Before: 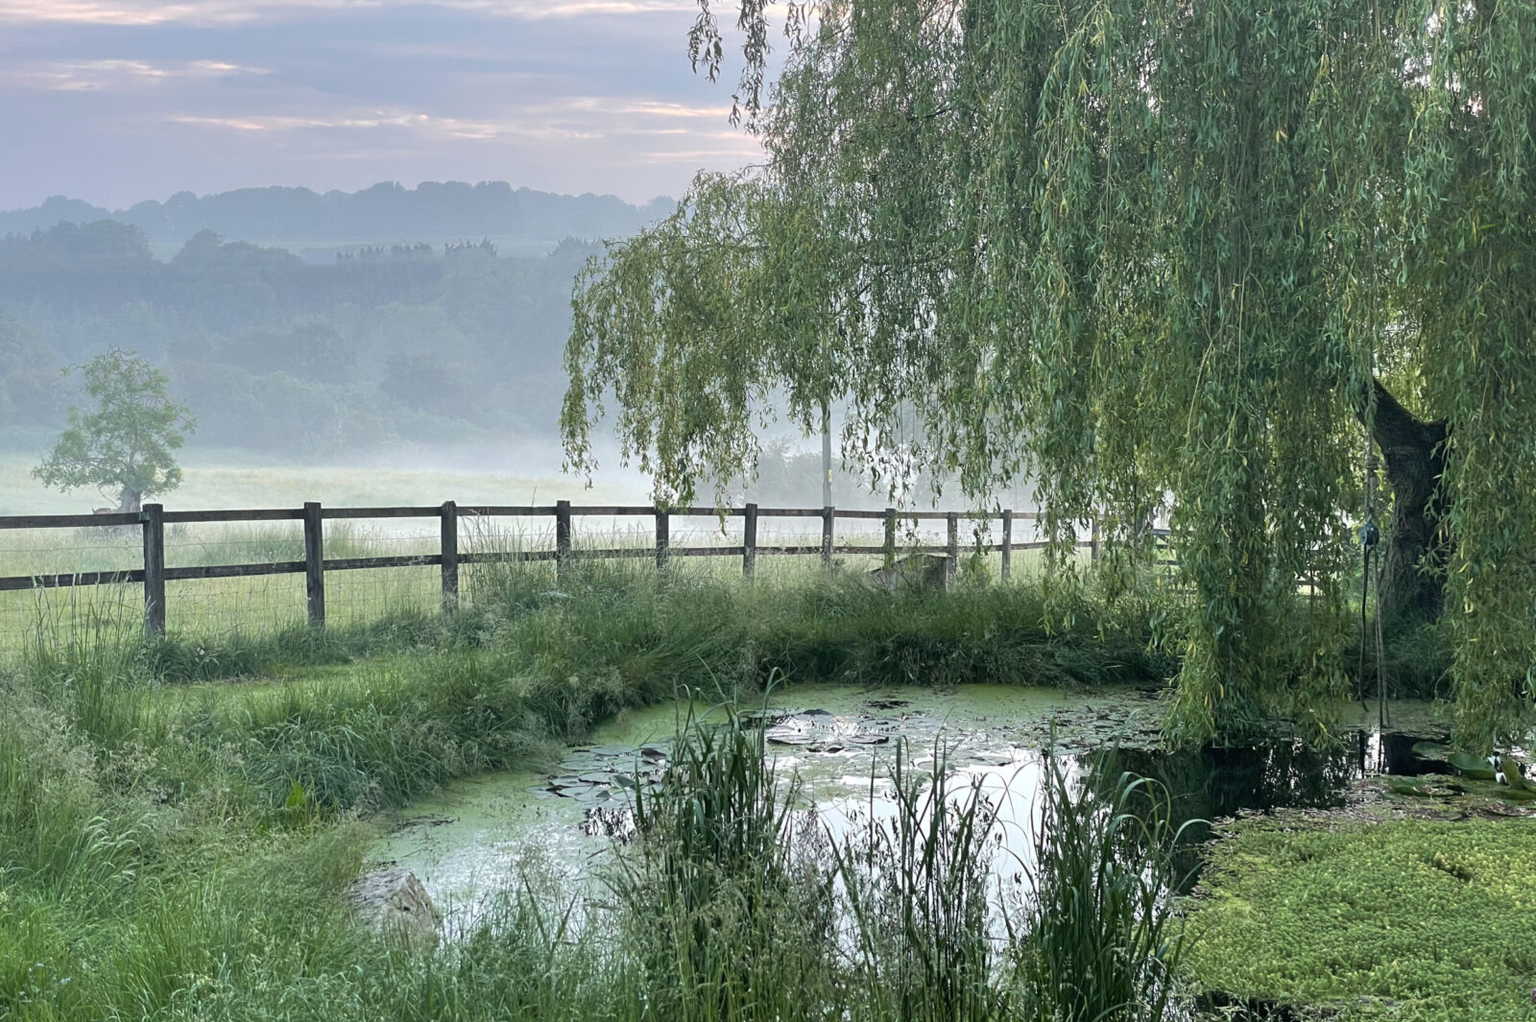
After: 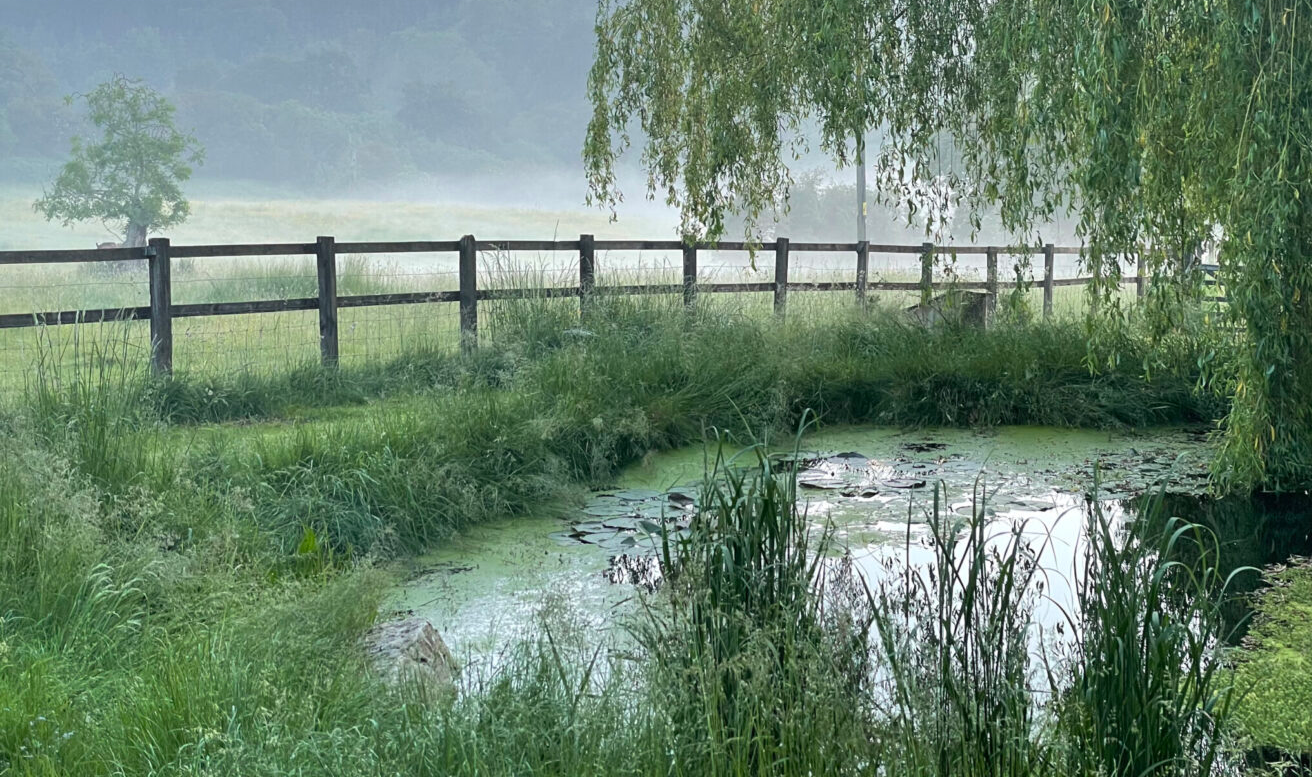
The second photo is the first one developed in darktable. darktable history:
crop: top 26.959%, right 17.996%
